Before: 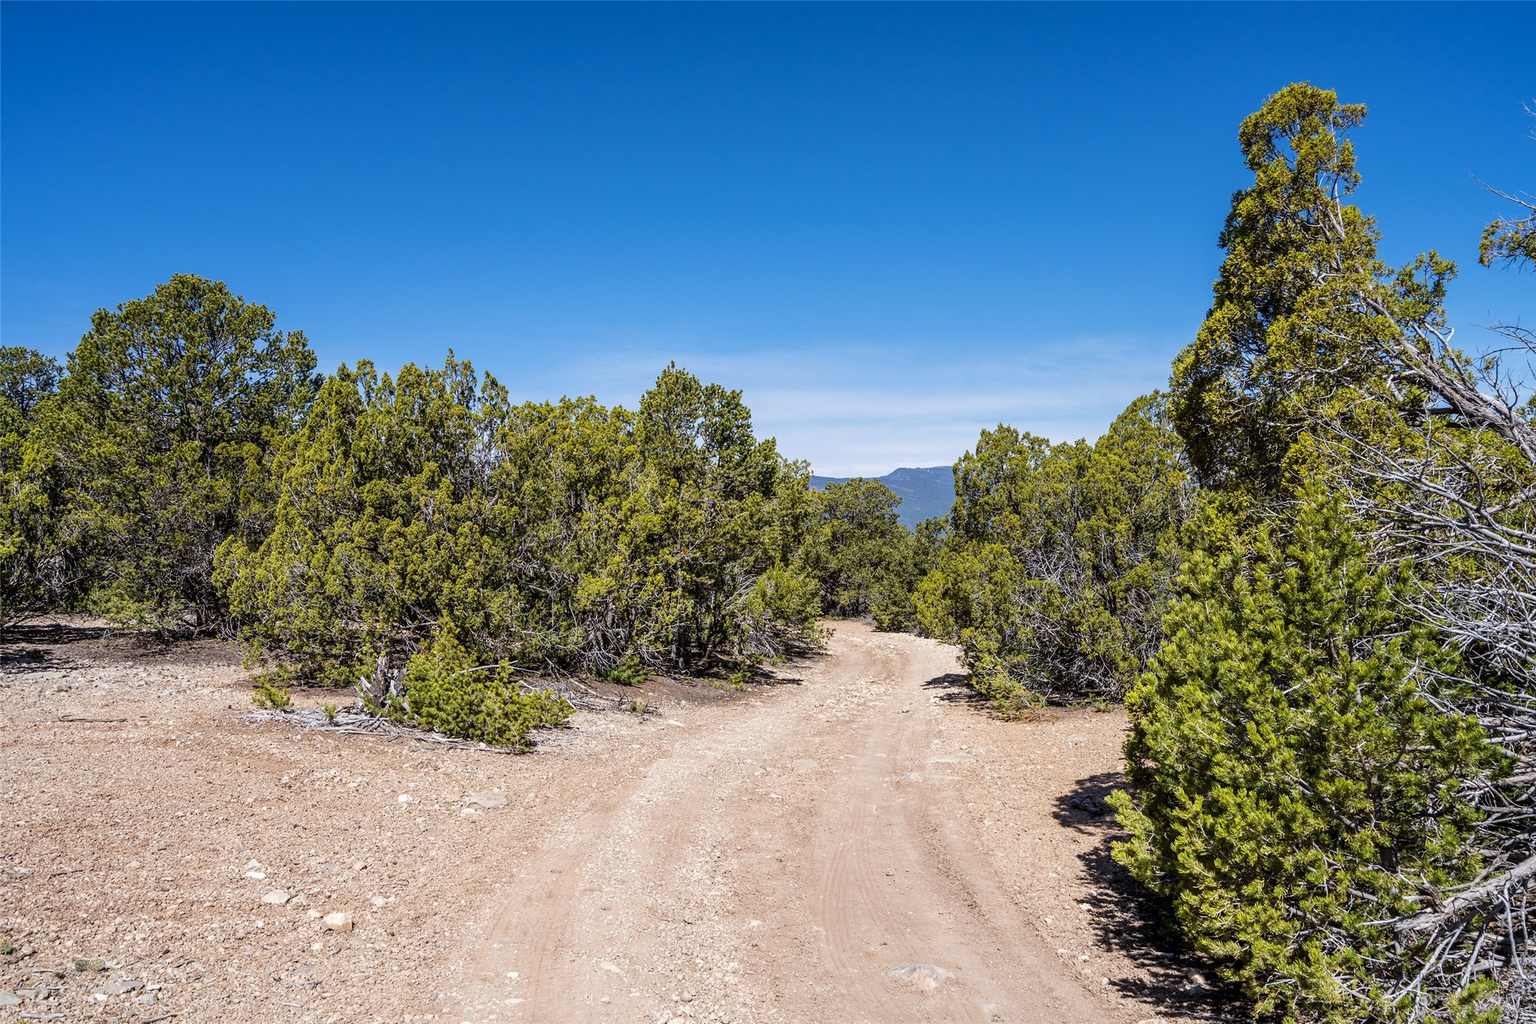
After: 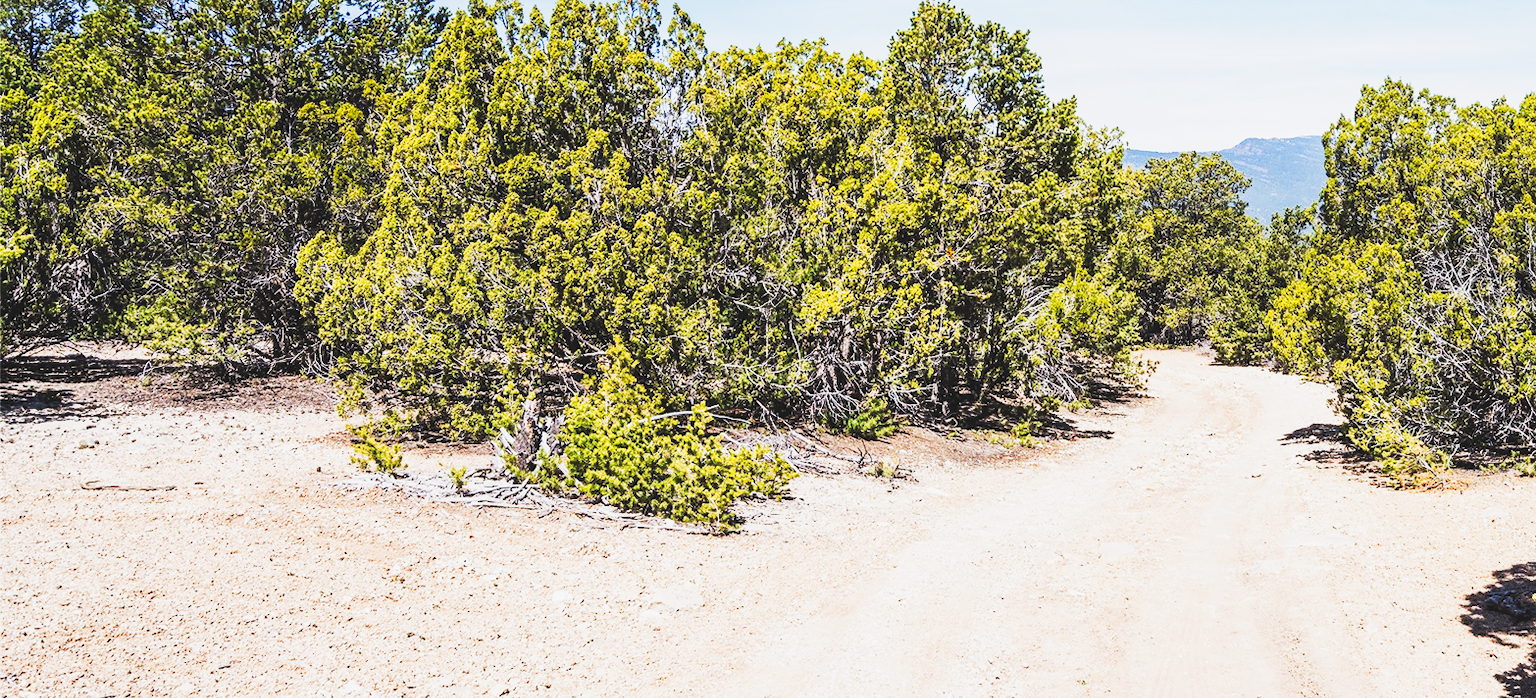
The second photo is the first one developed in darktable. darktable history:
crop: top 36.032%, right 27.917%, bottom 14.748%
tone curve: curves: ch0 [(0, 0.098) (0.262, 0.324) (0.421, 0.59) (0.54, 0.803) (0.725, 0.922) (0.99, 0.974)], preserve colors none
